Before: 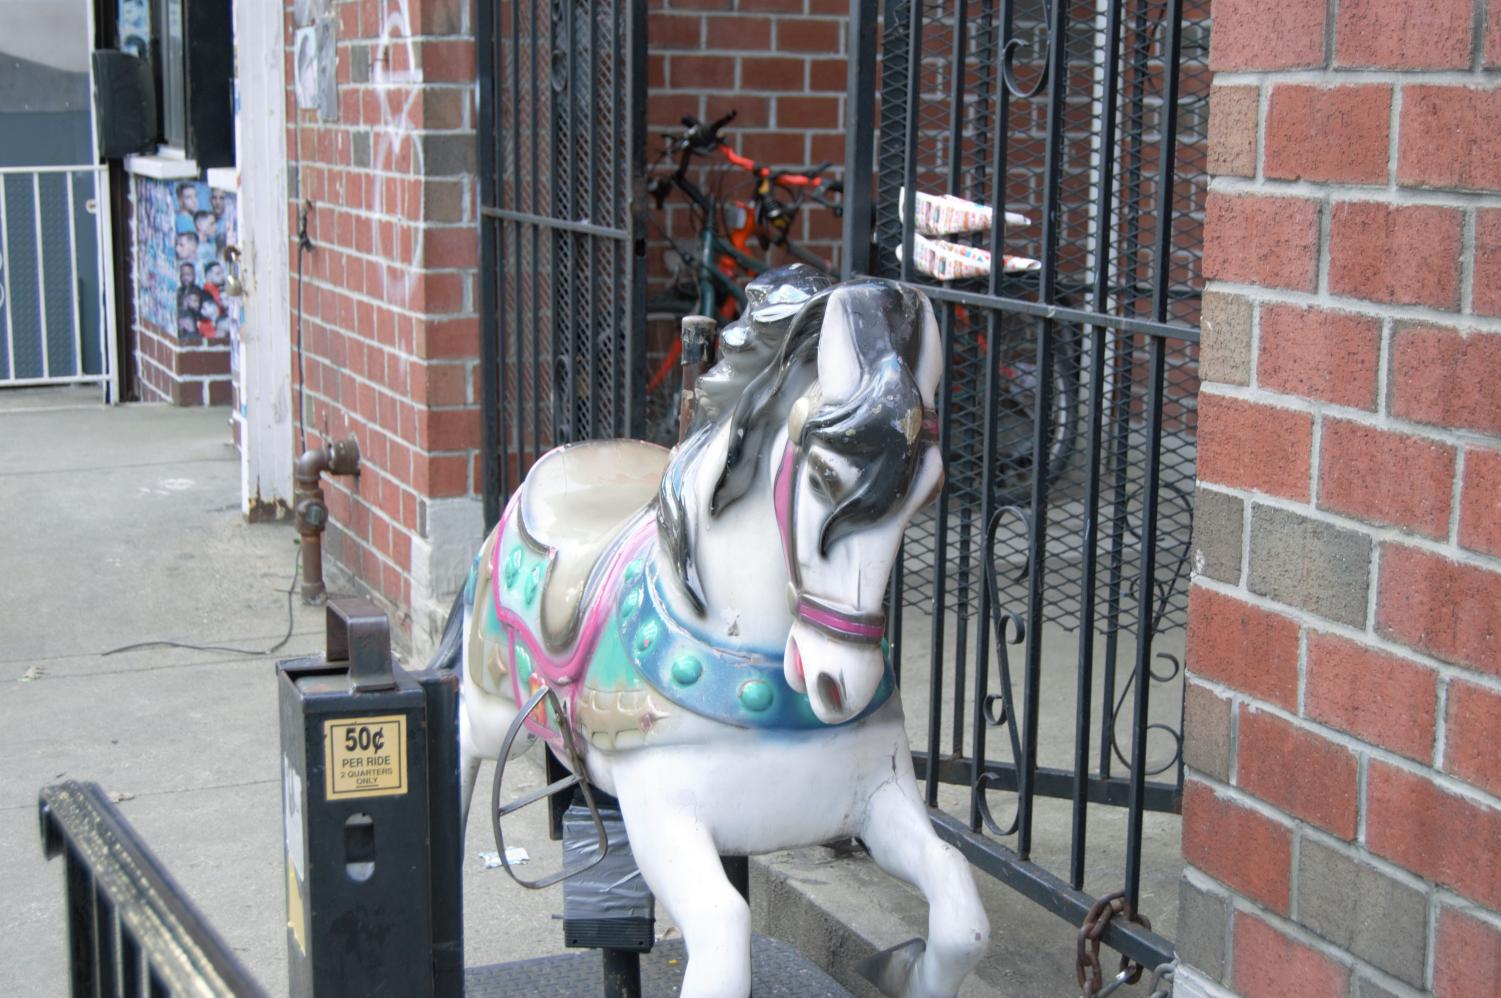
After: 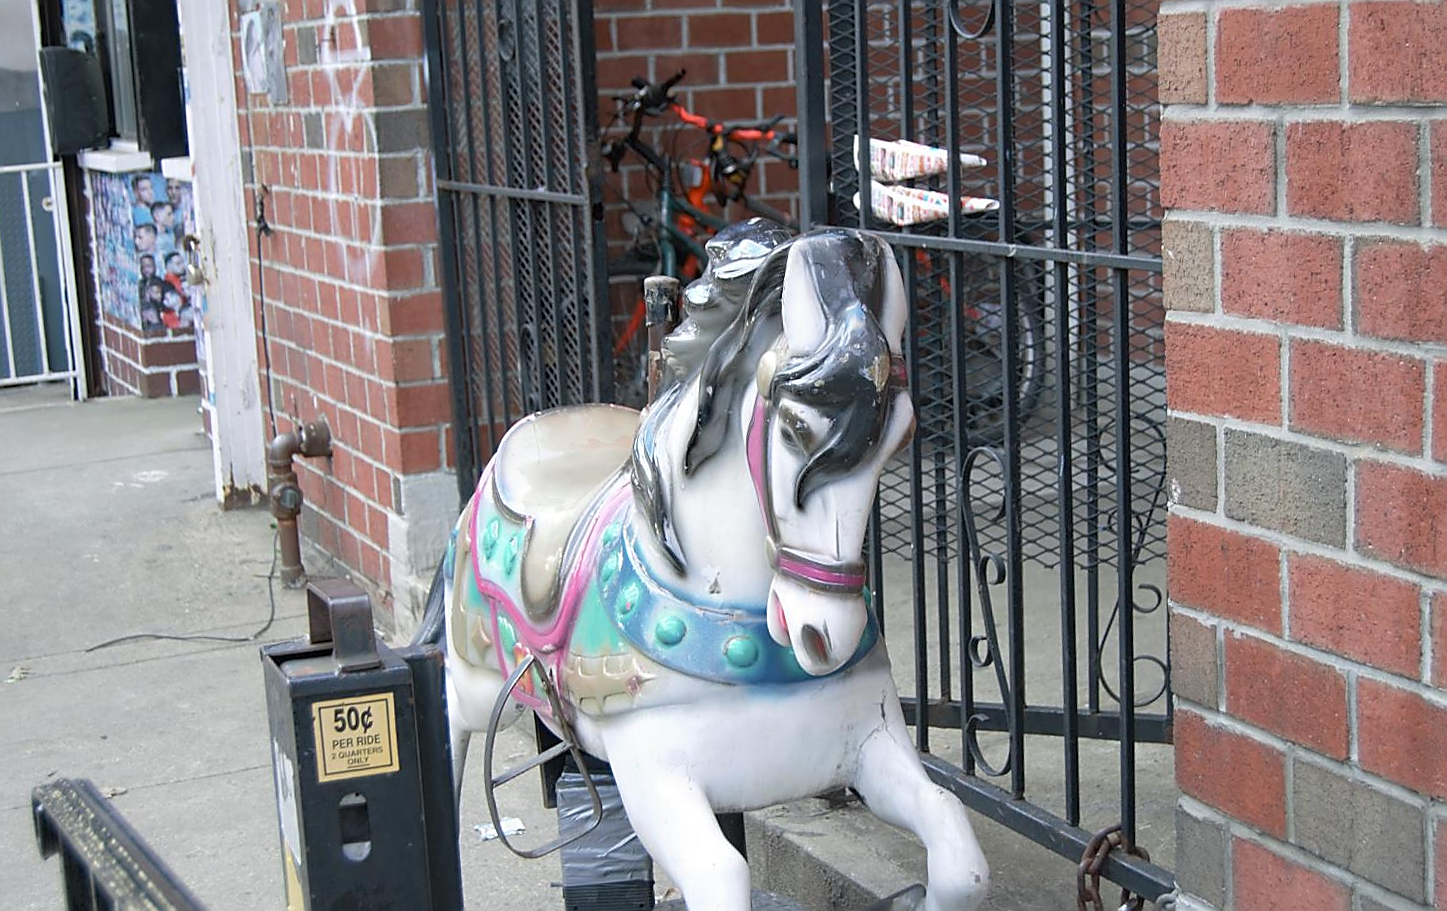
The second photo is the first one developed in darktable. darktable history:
sharpen: radius 1.4, amount 1.25, threshold 0.7
rotate and perspective: rotation -3.52°, crop left 0.036, crop right 0.964, crop top 0.081, crop bottom 0.919
